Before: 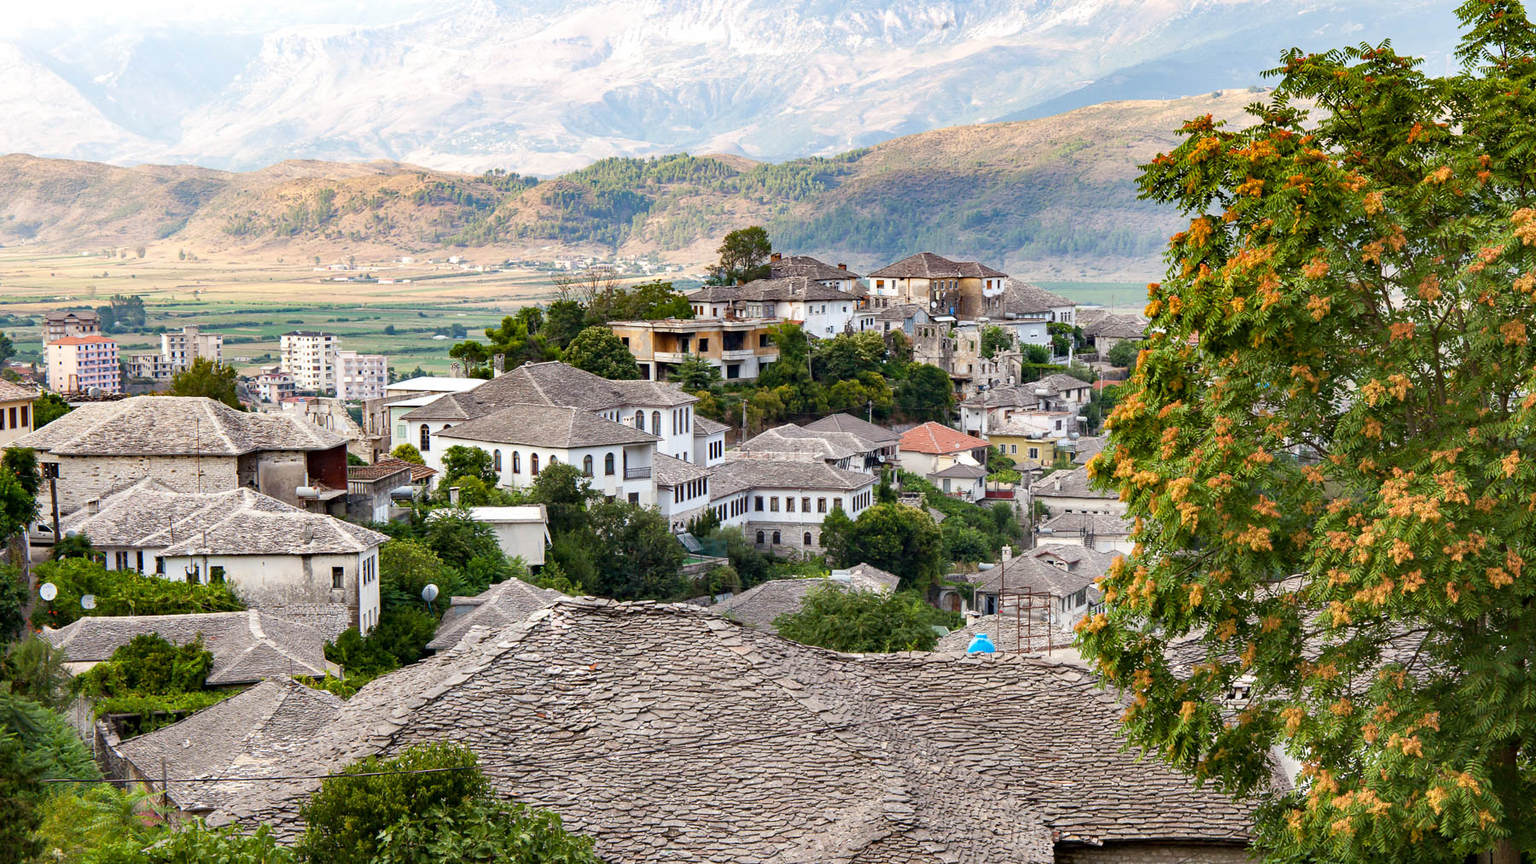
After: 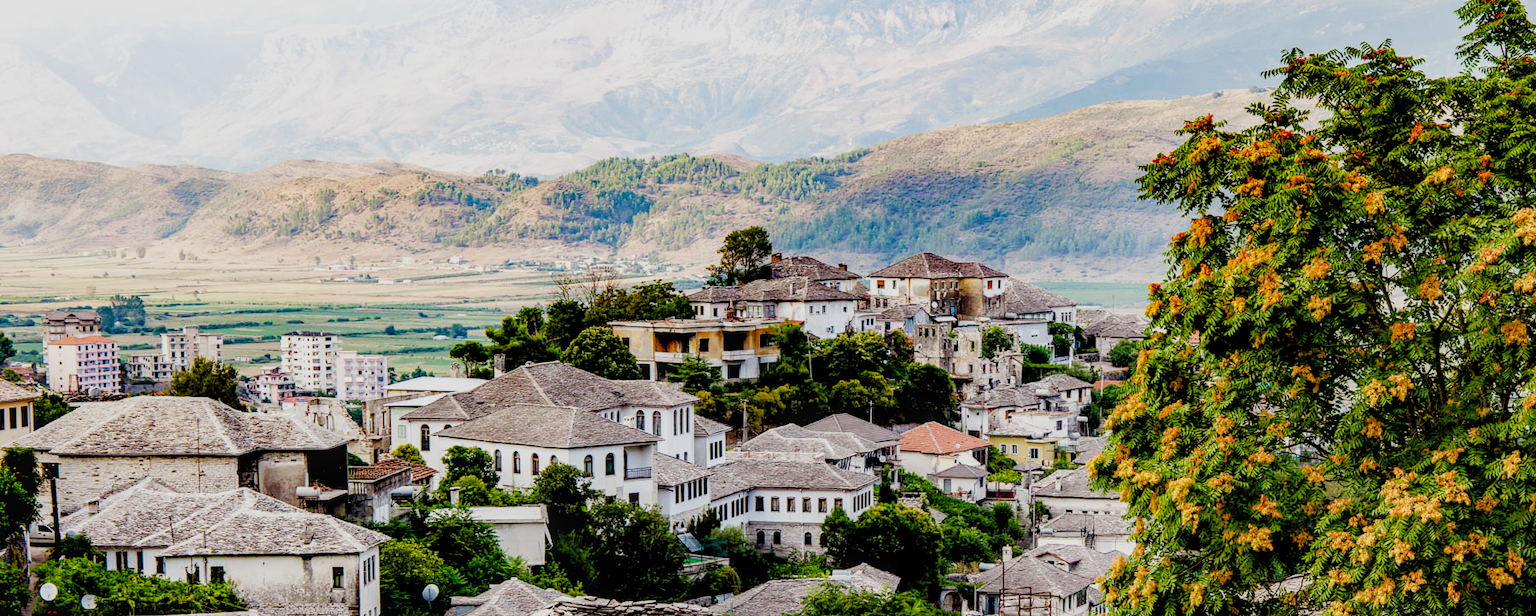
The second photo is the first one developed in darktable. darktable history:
color correction: saturation 1.1
exposure: compensate highlight preservation false
tone equalizer: on, module defaults
tone curve: curves: ch0 [(0, 0) (0.003, 0.003) (0.011, 0.011) (0.025, 0.026) (0.044, 0.046) (0.069, 0.071) (0.1, 0.103) (0.136, 0.14) (0.177, 0.183) (0.224, 0.231) (0.277, 0.286) (0.335, 0.346) (0.399, 0.412) (0.468, 0.483) (0.543, 0.56) (0.623, 0.643) (0.709, 0.732) (0.801, 0.826) (0.898, 0.917) (1, 1)], preserve colors none
crop: bottom 28.576%
local contrast: on, module defaults
velvia: strength 15%
filmic rgb: black relative exposure -2.85 EV, white relative exposure 4.56 EV, hardness 1.77, contrast 1.25, preserve chrominance no, color science v5 (2021)
